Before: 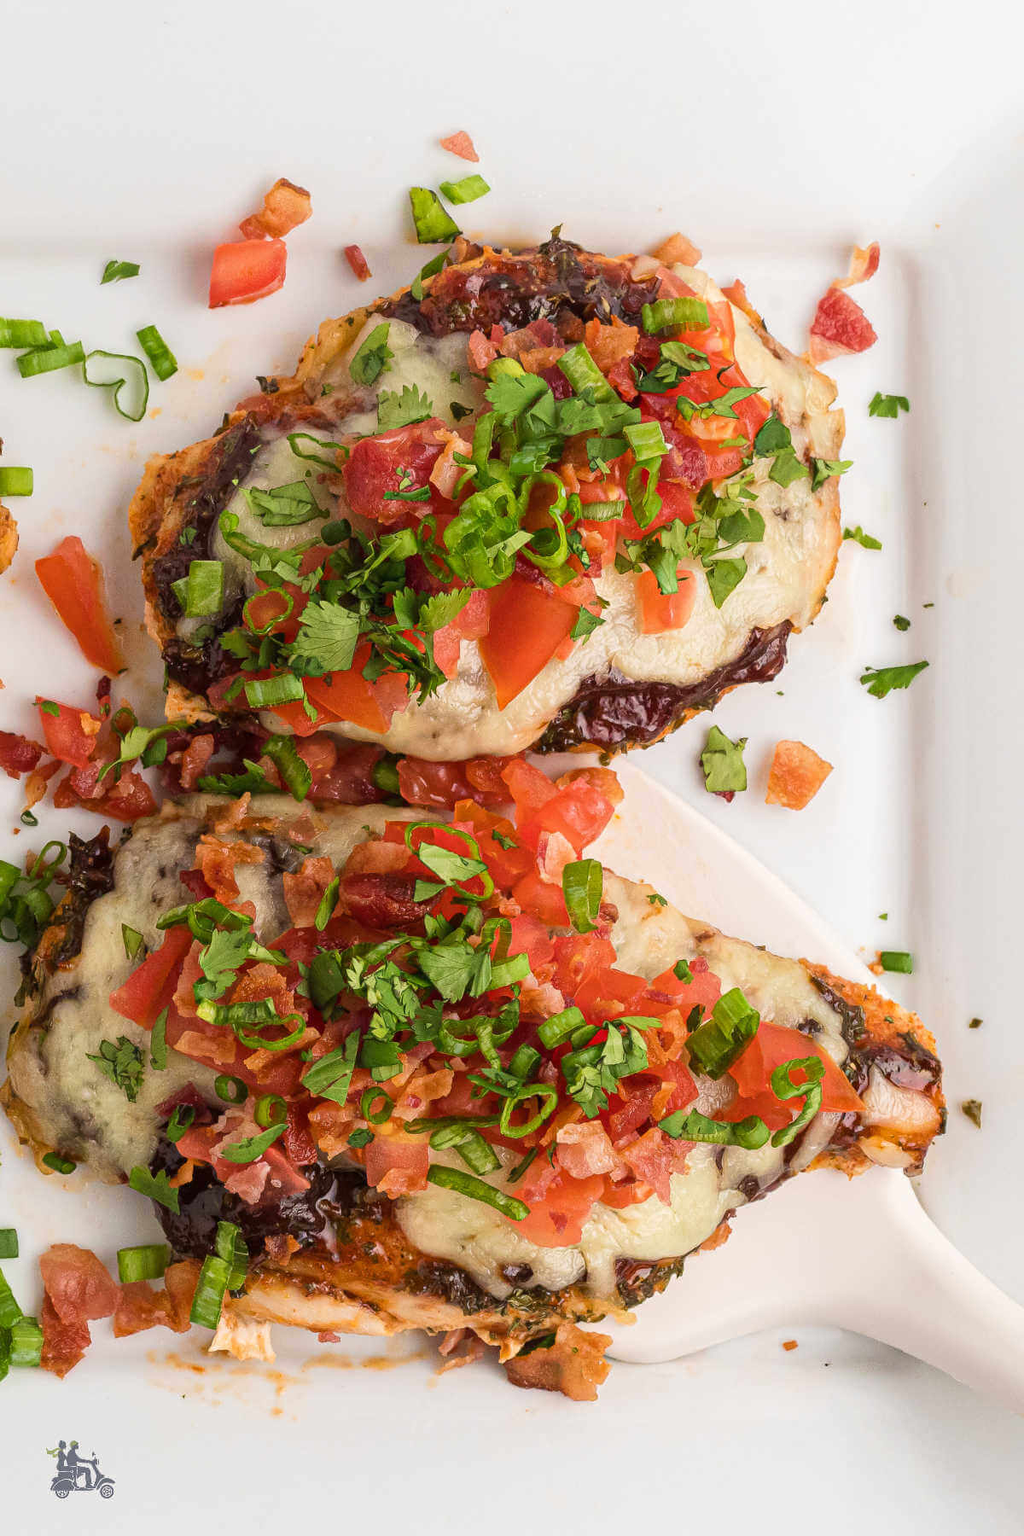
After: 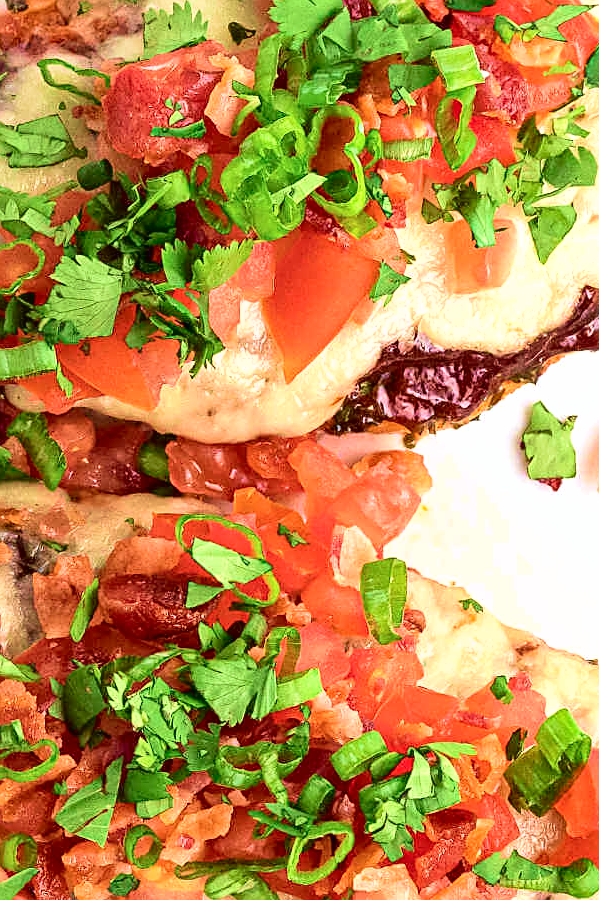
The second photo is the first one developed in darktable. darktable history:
crop: left 25%, top 25%, right 25%, bottom 25%
velvia: strength 30%
white balance: red 0.976, blue 1.04
tone curve: curves: ch0 [(0, 0.013) (0.054, 0.018) (0.205, 0.197) (0.289, 0.309) (0.382, 0.437) (0.475, 0.552) (0.666, 0.743) (0.791, 0.85) (1, 0.998)]; ch1 [(0, 0) (0.394, 0.338) (0.449, 0.404) (0.499, 0.498) (0.526, 0.528) (0.543, 0.564) (0.589, 0.633) (0.66, 0.687) (0.783, 0.804) (1, 1)]; ch2 [(0, 0) (0.304, 0.31) (0.403, 0.399) (0.441, 0.421) (0.474, 0.466) (0.498, 0.496) (0.524, 0.538) (0.555, 0.584) (0.633, 0.665) (0.7, 0.711) (1, 1)], color space Lab, independent channels, preserve colors none
sharpen: on, module defaults
exposure: exposure 0.6 EV, compensate highlight preservation false
shadows and highlights: radius 125.46, shadows 30.51, highlights -30.51, low approximation 0.01, soften with gaussian
